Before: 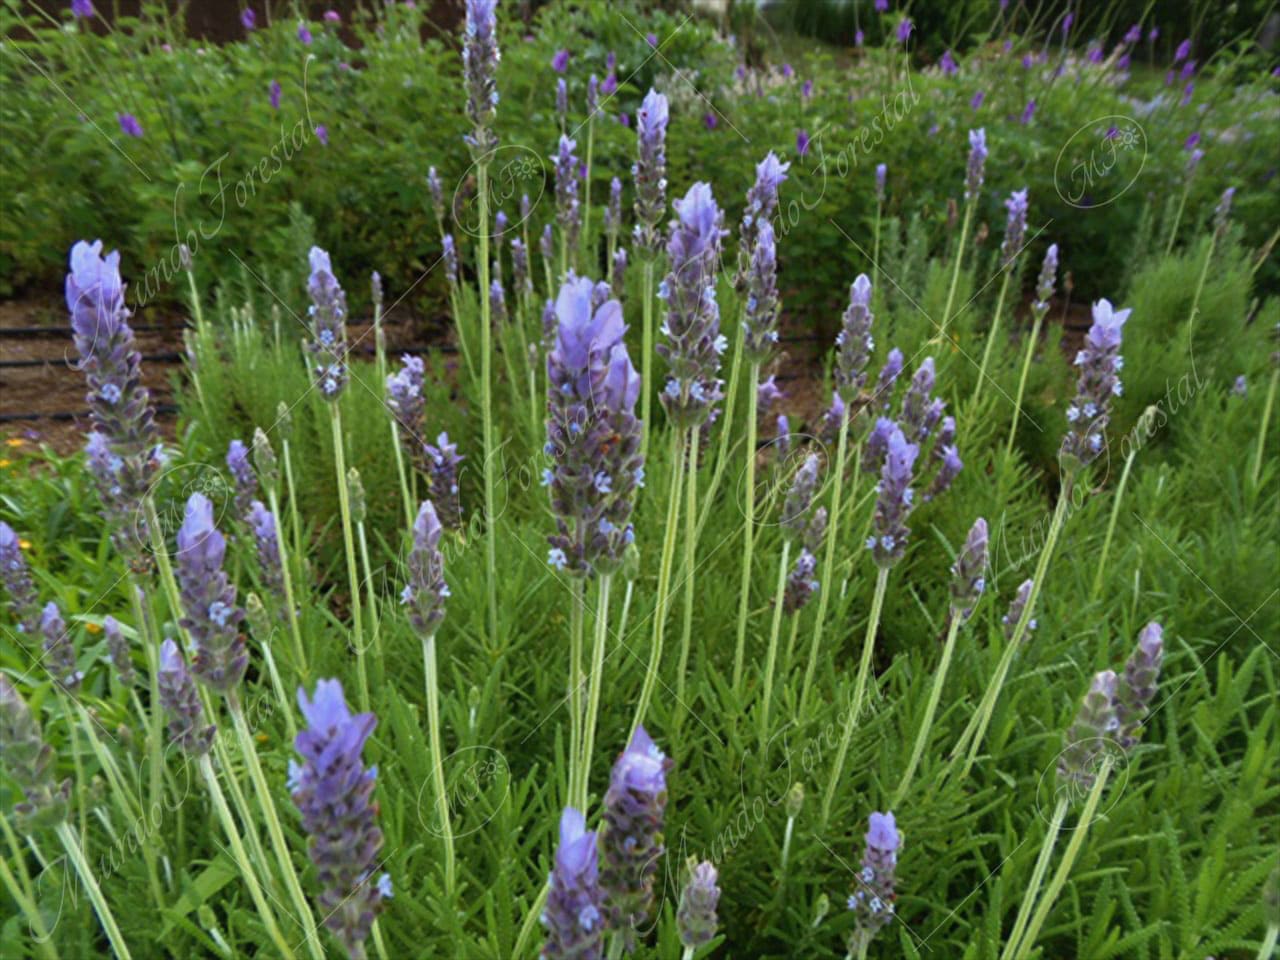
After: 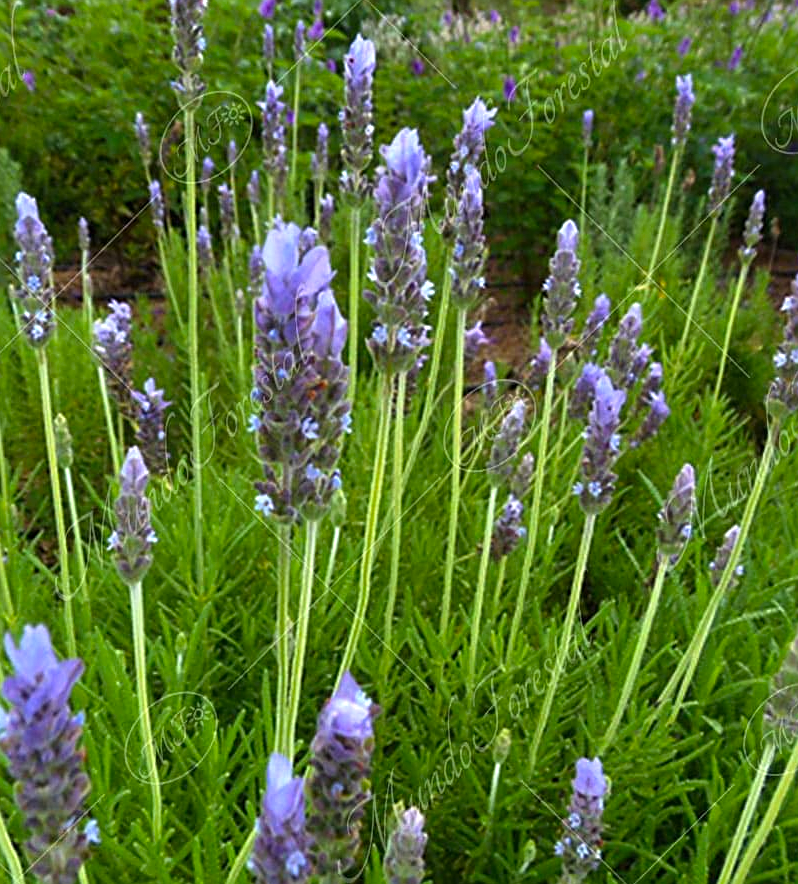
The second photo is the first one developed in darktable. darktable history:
crop and rotate: left 22.918%, top 5.629%, right 14.711%, bottom 2.247%
exposure: exposure 0.29 EV, compensate highlight preservation false
sharpen: on, module defaults
color balance: contrast 6.48%, output saturation 113.3%
